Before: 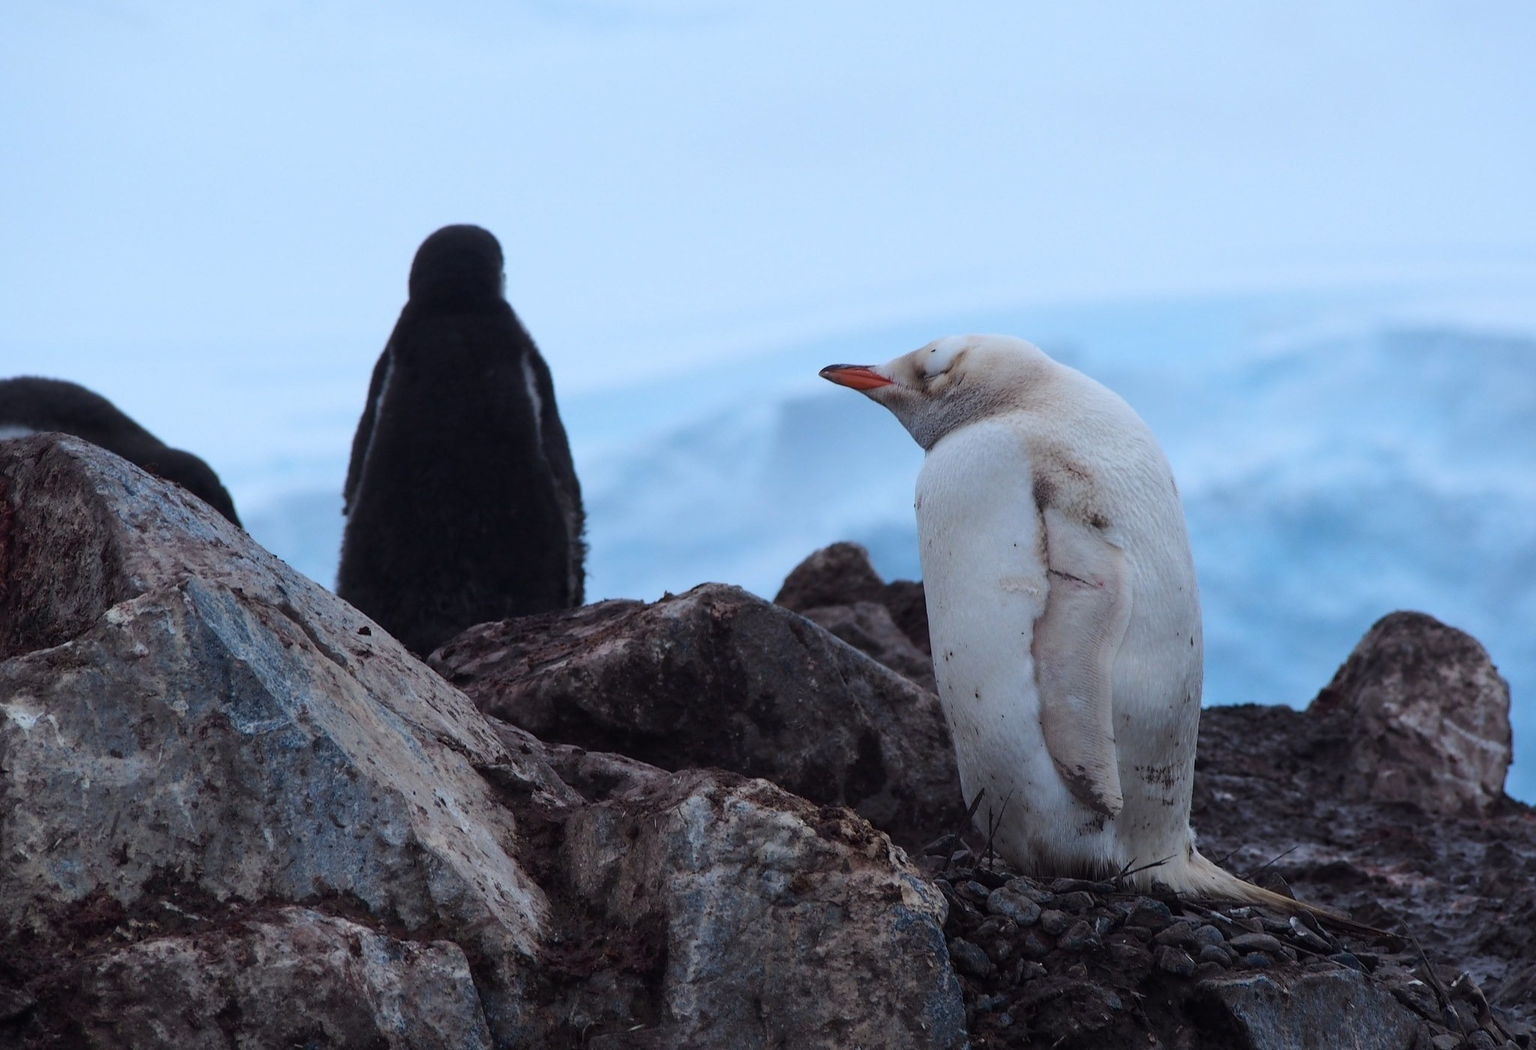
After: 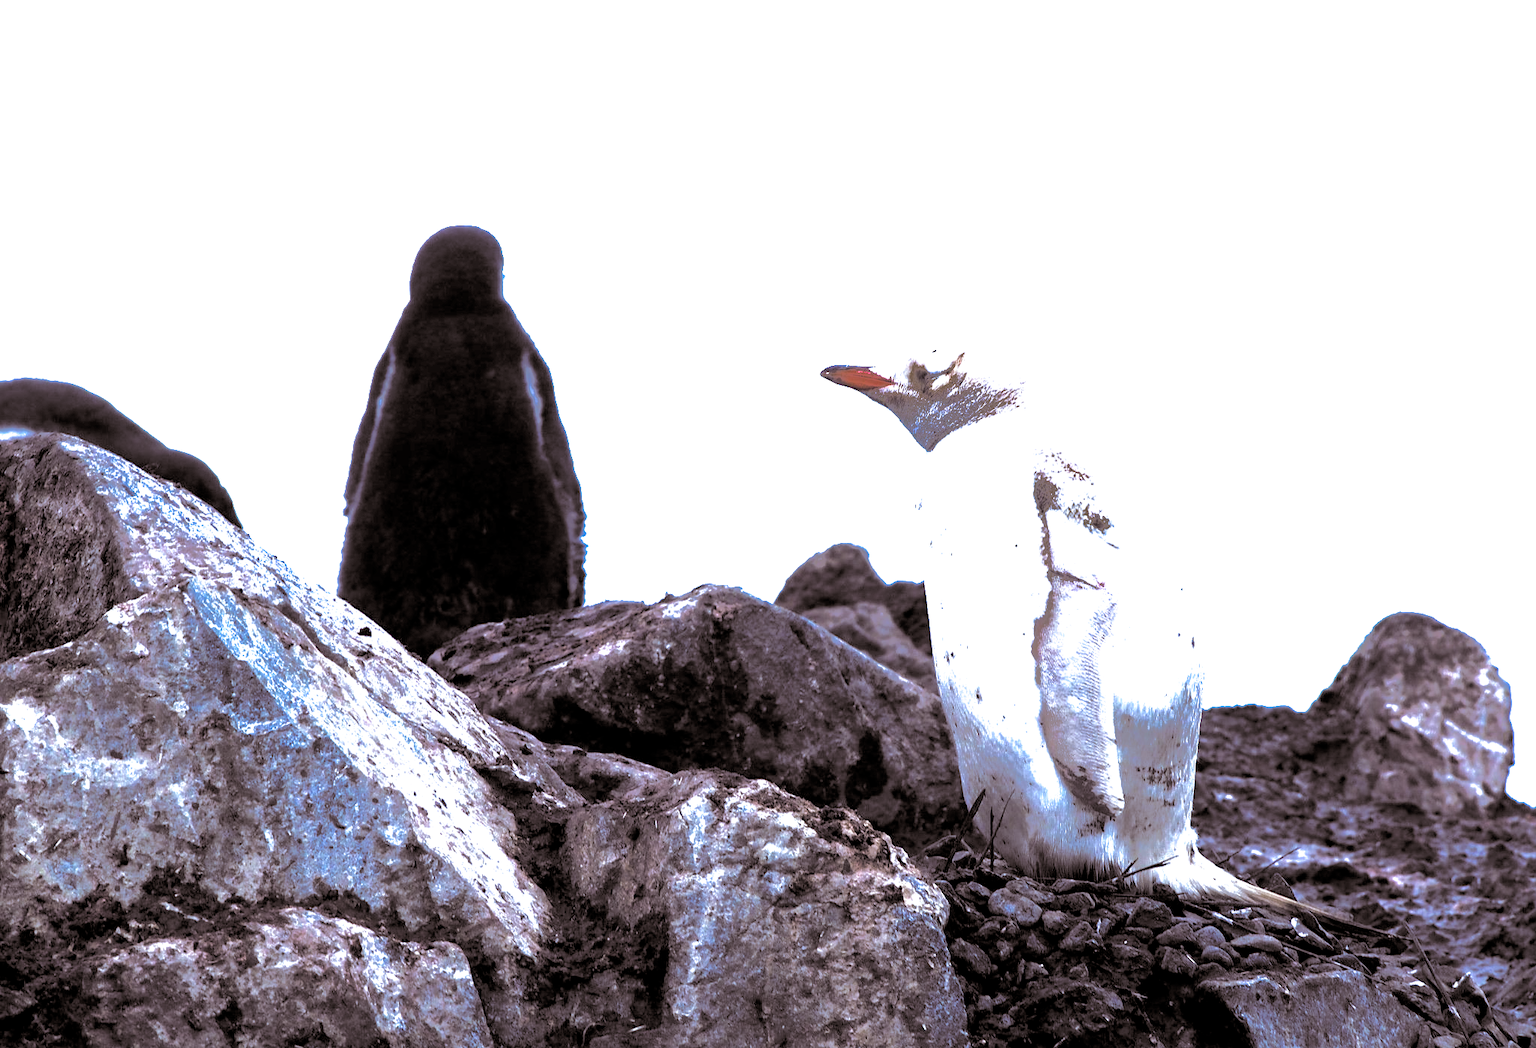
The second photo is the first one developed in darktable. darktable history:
exposure: black level correction 0, exposure 1.2 EV, compensate exposure bias true, compensate highlight preservation false
color balance rgb: shadows lift › luminance -41.13%, shadows lift › chroma 14.13%, shadows lift › hue 260°, power › luminance -3.76%, power › chroma 0.56%, power › hue 40.37°, highlights gain › luminance 16.81%, highlights gain › chroma 2.94%, highlights gain › hue 260°, global offset › luminance -0.29%, global offset › chroma 0.31%, global offset › hue 260°, perceptual saturation grading › global saturation 20%, perceptual saturation grading › highlights -13.92%, perceptual saturation grading › shadows 50%
crop: top 0.05%, bottom 0.098%
tone equalizer: -8 EV -1.08 EV, -7 EV -1.01 EV, -6 EV -0.867 EV, -5 EV -0.578 EV, -3 EV 0.578 EV, -2 EV 0.867 EV, -1 EV 1.01 EV, +0 EV 1.08 EV, edges refinement/feathering 500, mask exposure compensation -1.57 EV, preserve details no
shadows and highlights: shadows 40, highlights -60
split-toning: shadows › hue 37.98°, highlights › hue 185.58°, balance -55.261
